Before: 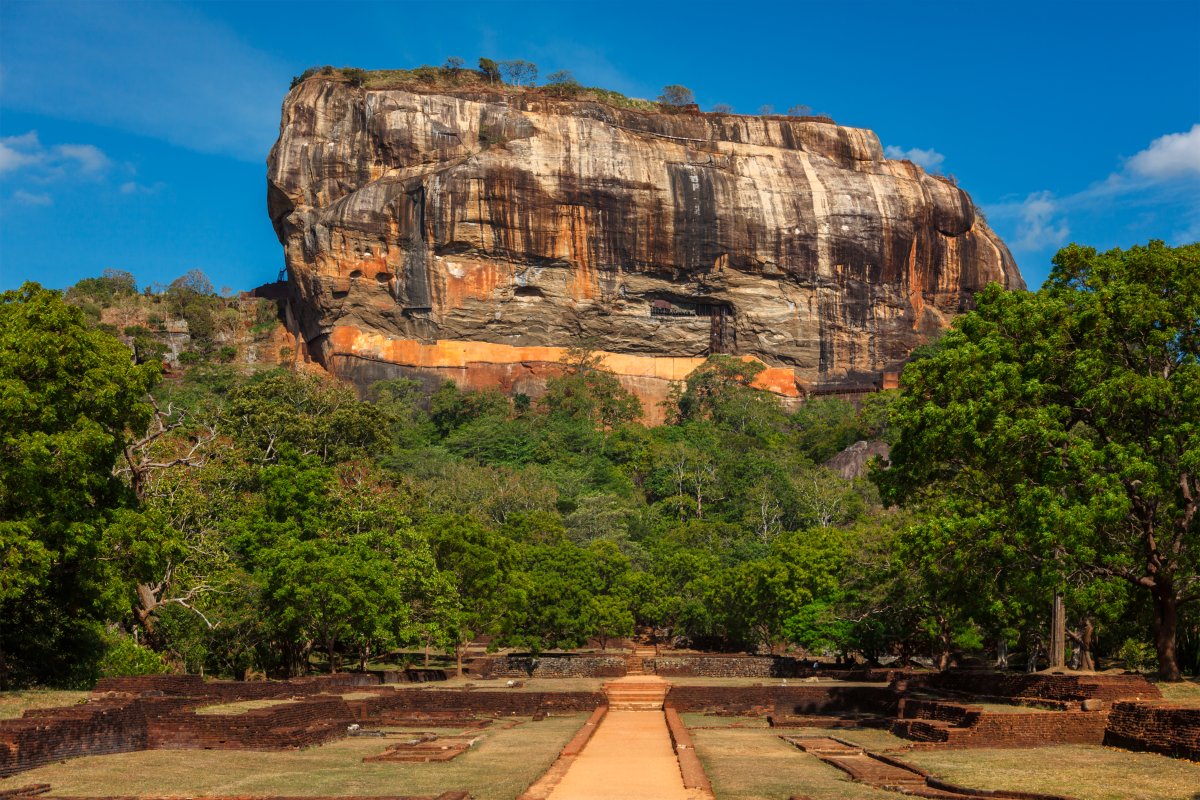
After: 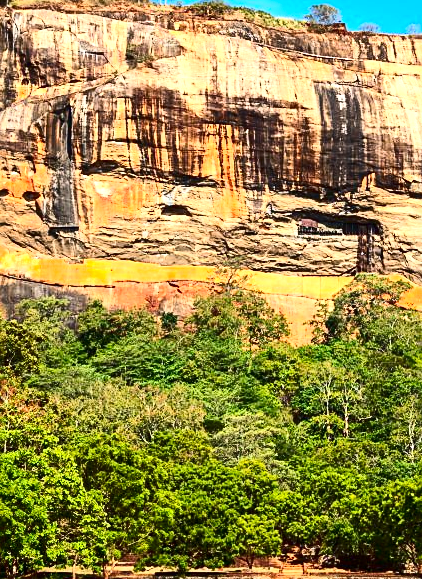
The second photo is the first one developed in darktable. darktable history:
exposure: black level correction 0.001, exposure 1.05 EV, compensate exposure bias true, compensate highlight preservation false
contrast brightness saturation: contrast 0.4, brightness 0.05, saturation 0.25
crop and rotate: left 29.476%, top 10.214%, right 35.32%, bottom 17.333%
sharpen: on, module defaults
